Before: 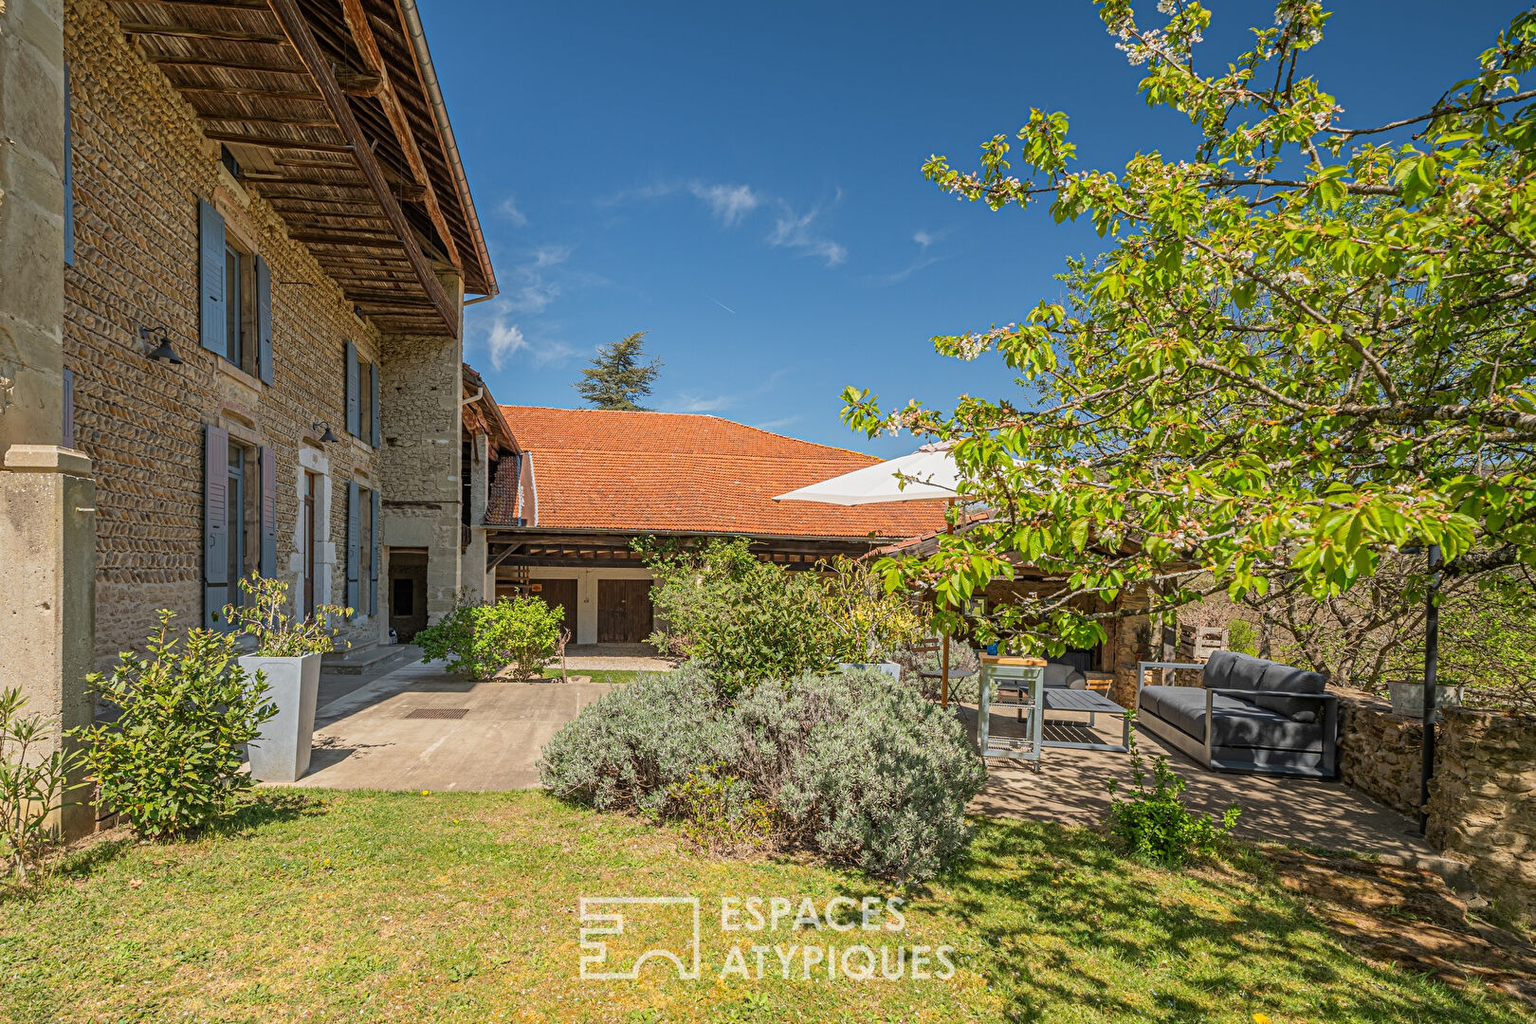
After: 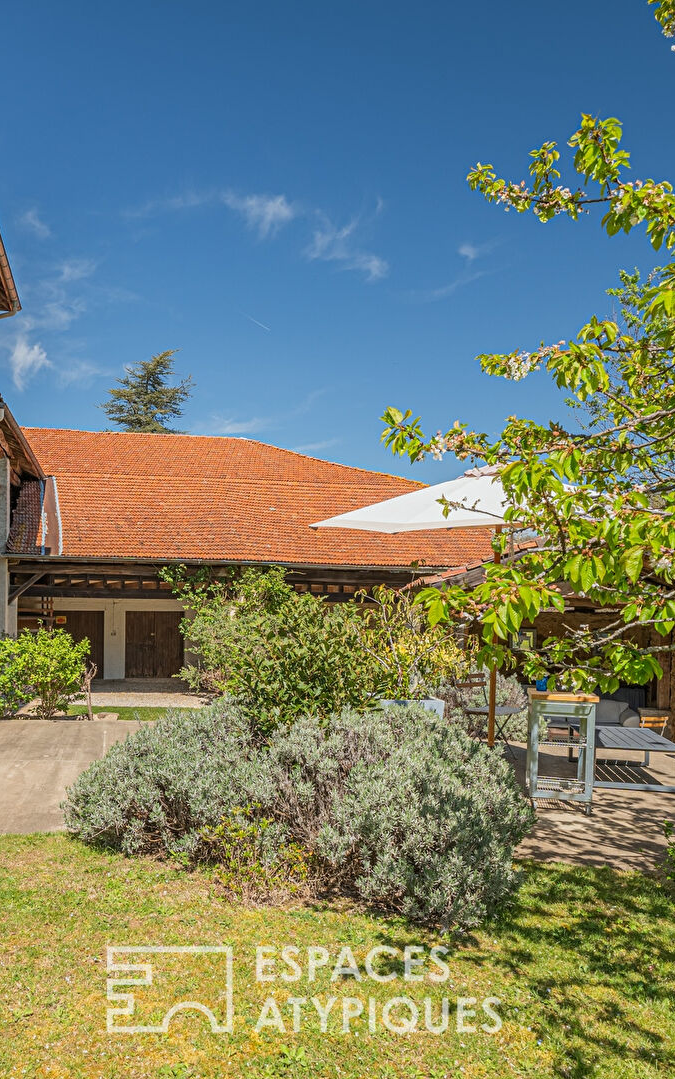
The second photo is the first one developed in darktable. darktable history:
crop: left 31.229%, right 27.105%
white balance: red 0.986, blue 1.01
